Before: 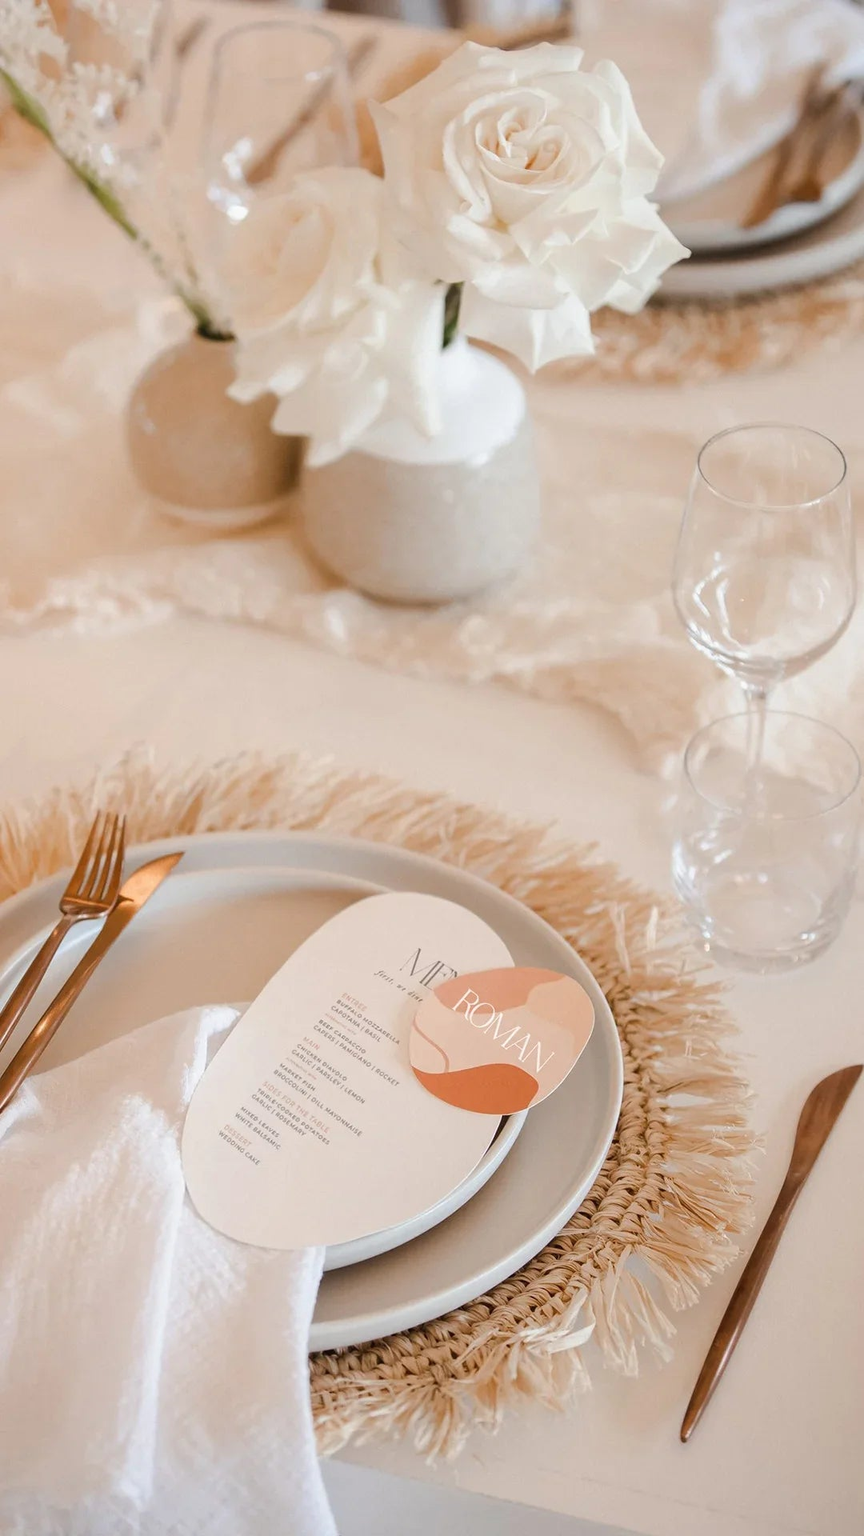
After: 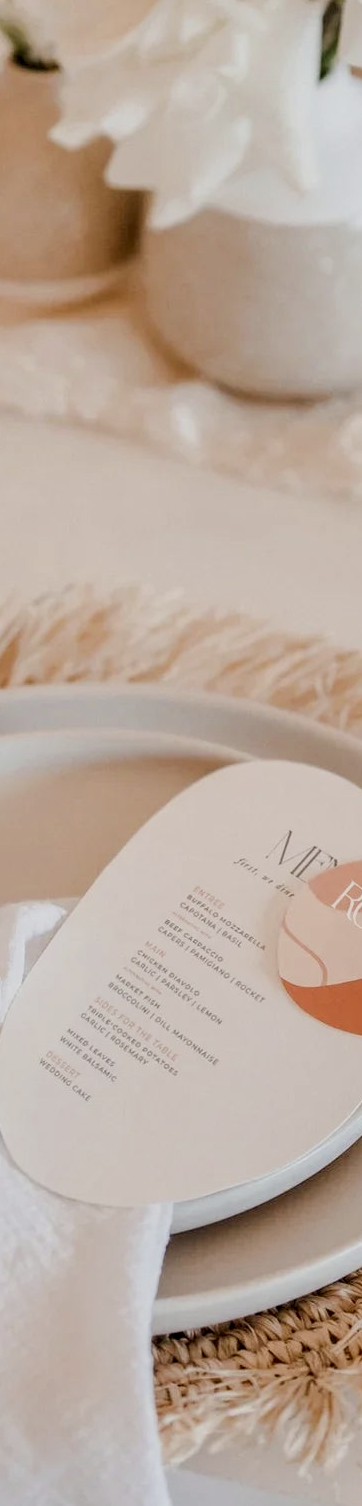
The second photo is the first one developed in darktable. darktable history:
filmic rgb: black relative exposure -16 EV, white relative exposure 4.97 EV, hardness 6.25
crop and rotate: left 21.77%, top 18.528%, right 44.676%, bottom 2.997%
local contrast: highlights 61%, detail 143%, midtone range 0.428
